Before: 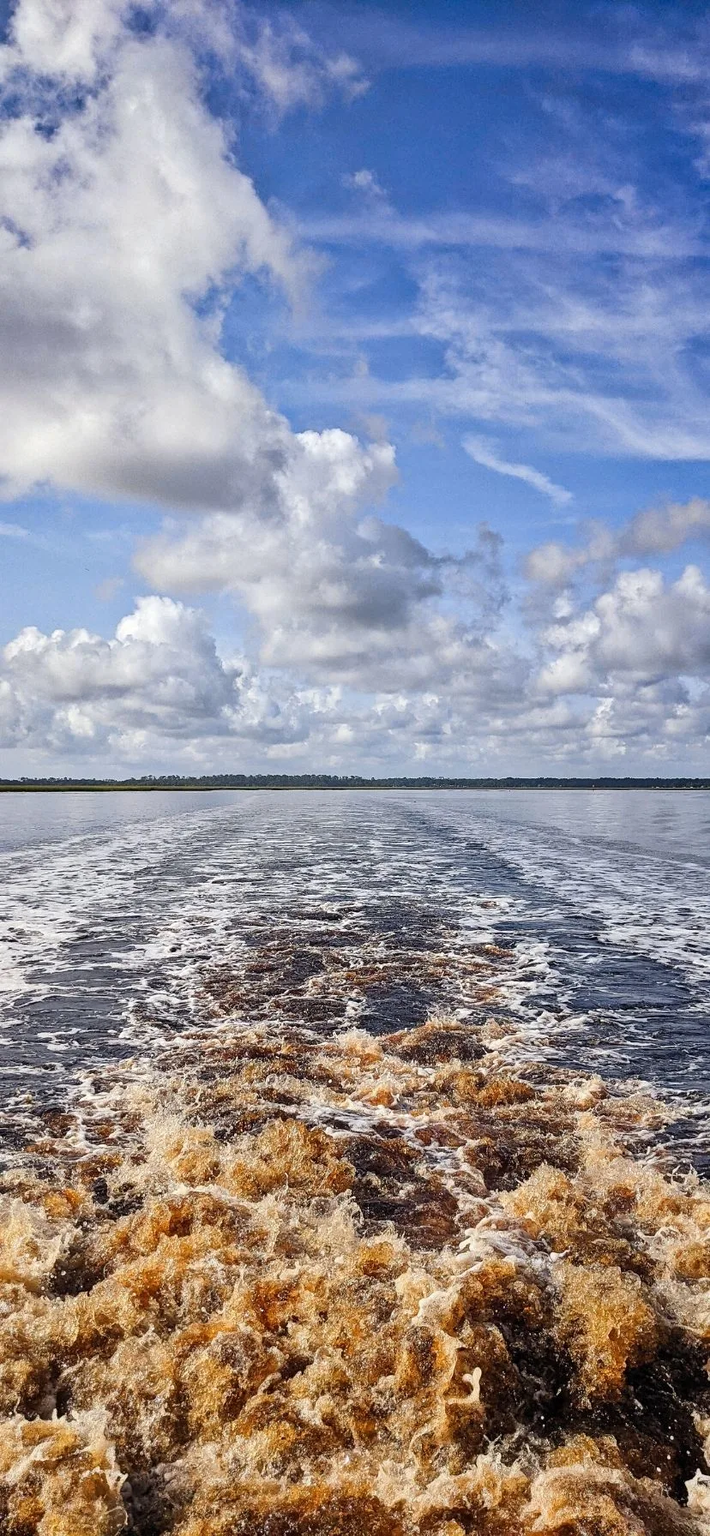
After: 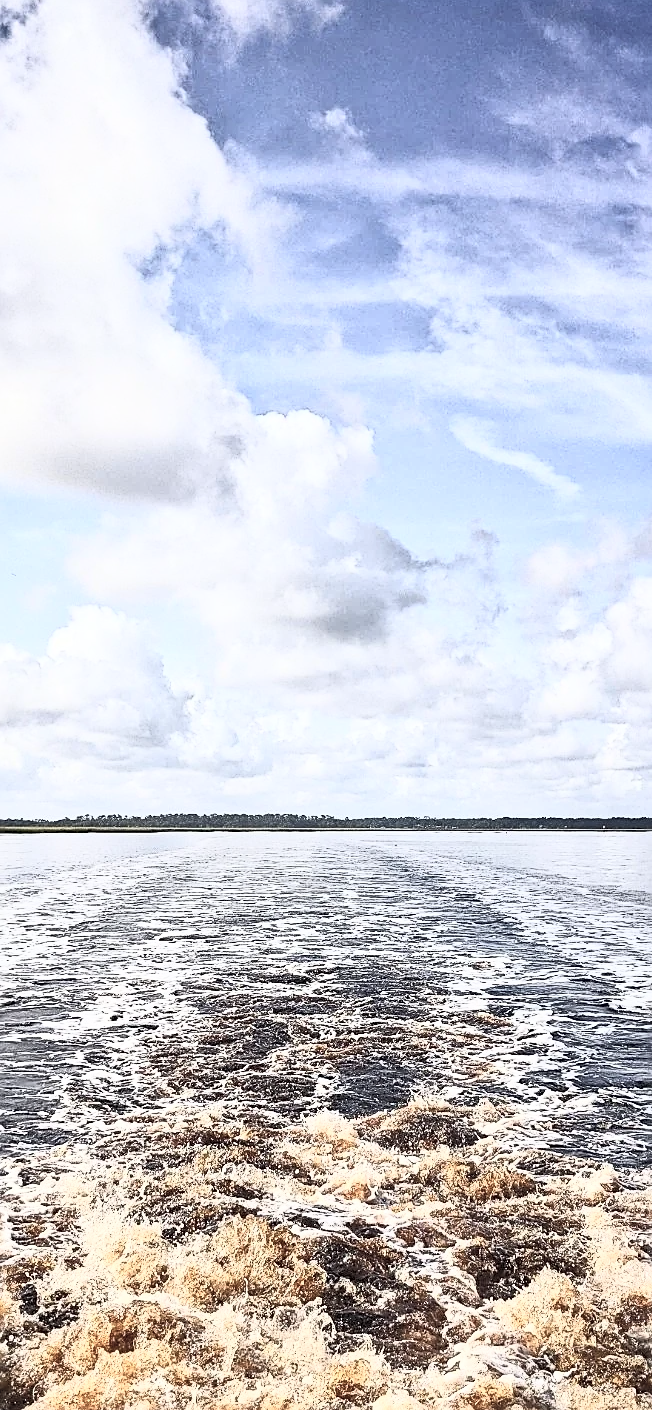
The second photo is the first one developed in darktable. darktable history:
sharpen: on, module defaults
contrast brightness saturation: contrast 0.576, brightness 0.579, saturation -0.345
crop and rotate: left 10.742%, top 5.065%, right 10.466%, bottom 16.211%
